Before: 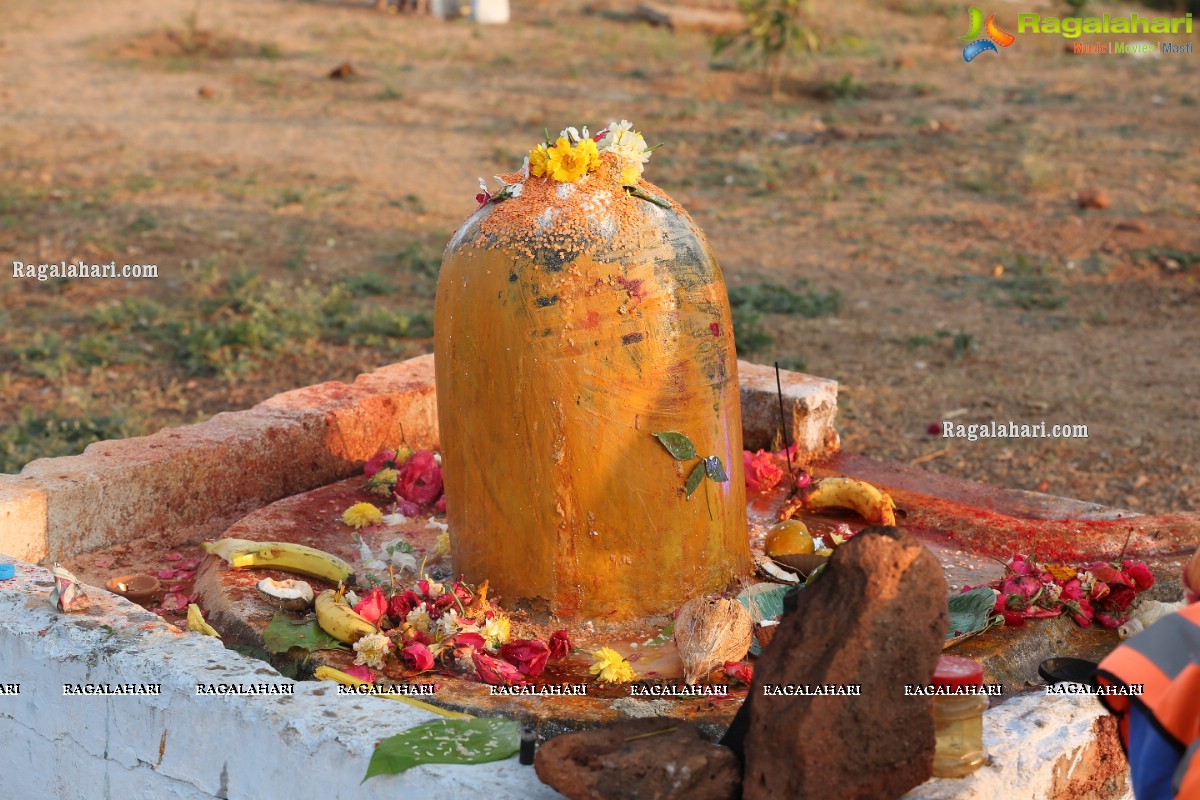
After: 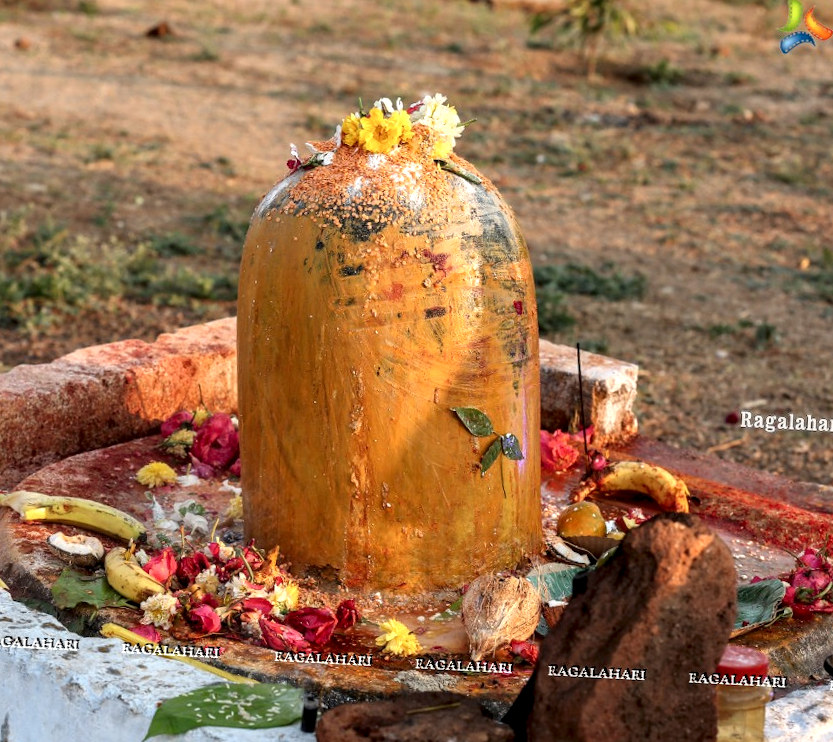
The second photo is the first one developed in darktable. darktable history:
crop and rotate: angle -2.97°, left 14.182%, top 0.027%, right 11.068%, bottom 0.081%
local contrast: detail 160%
